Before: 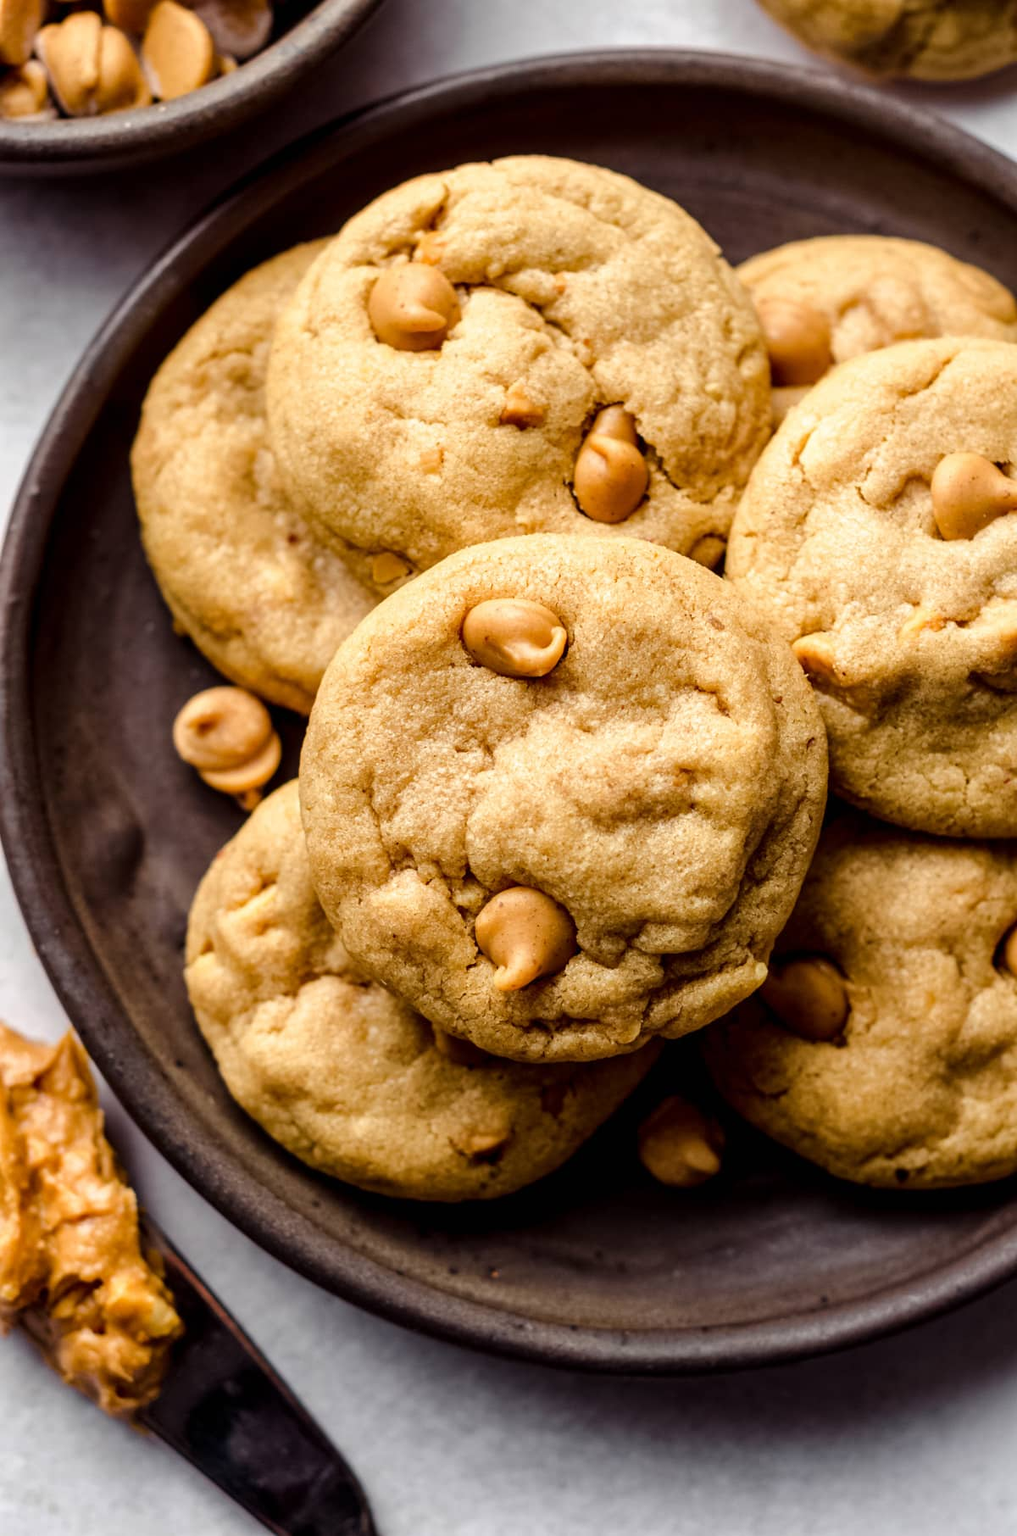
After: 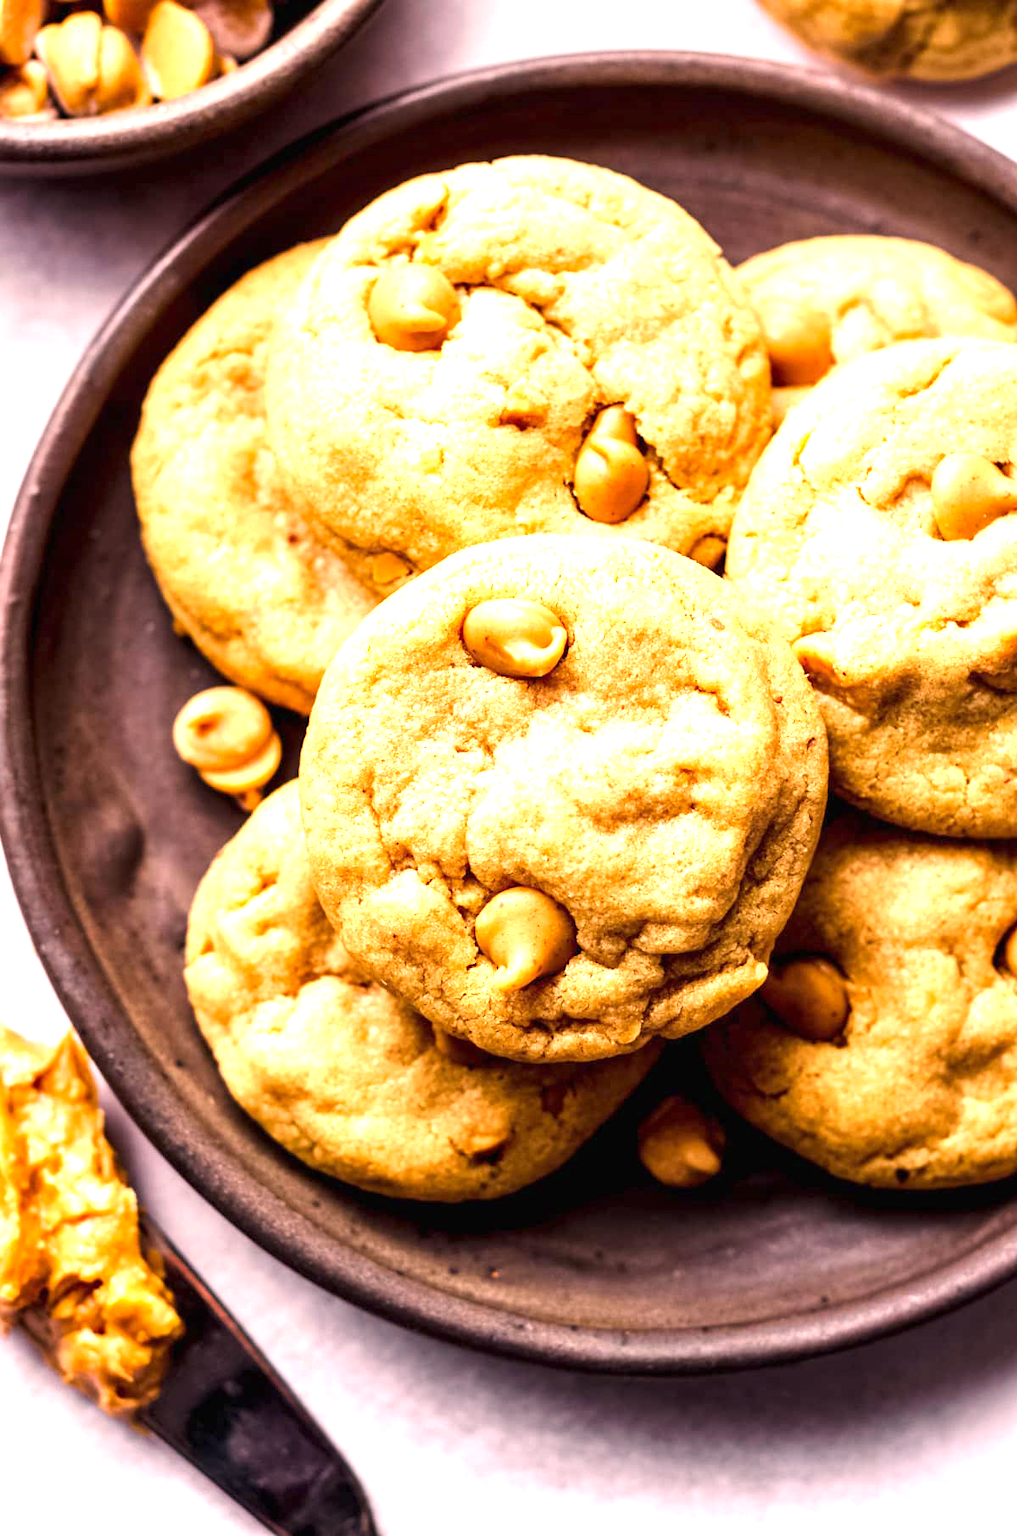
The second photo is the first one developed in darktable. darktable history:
exposure: black level correction 0, exposure 1.468 EV, compensate highlight preservation false
color correction: highlights a* 14.5, highlights b* 4.88
